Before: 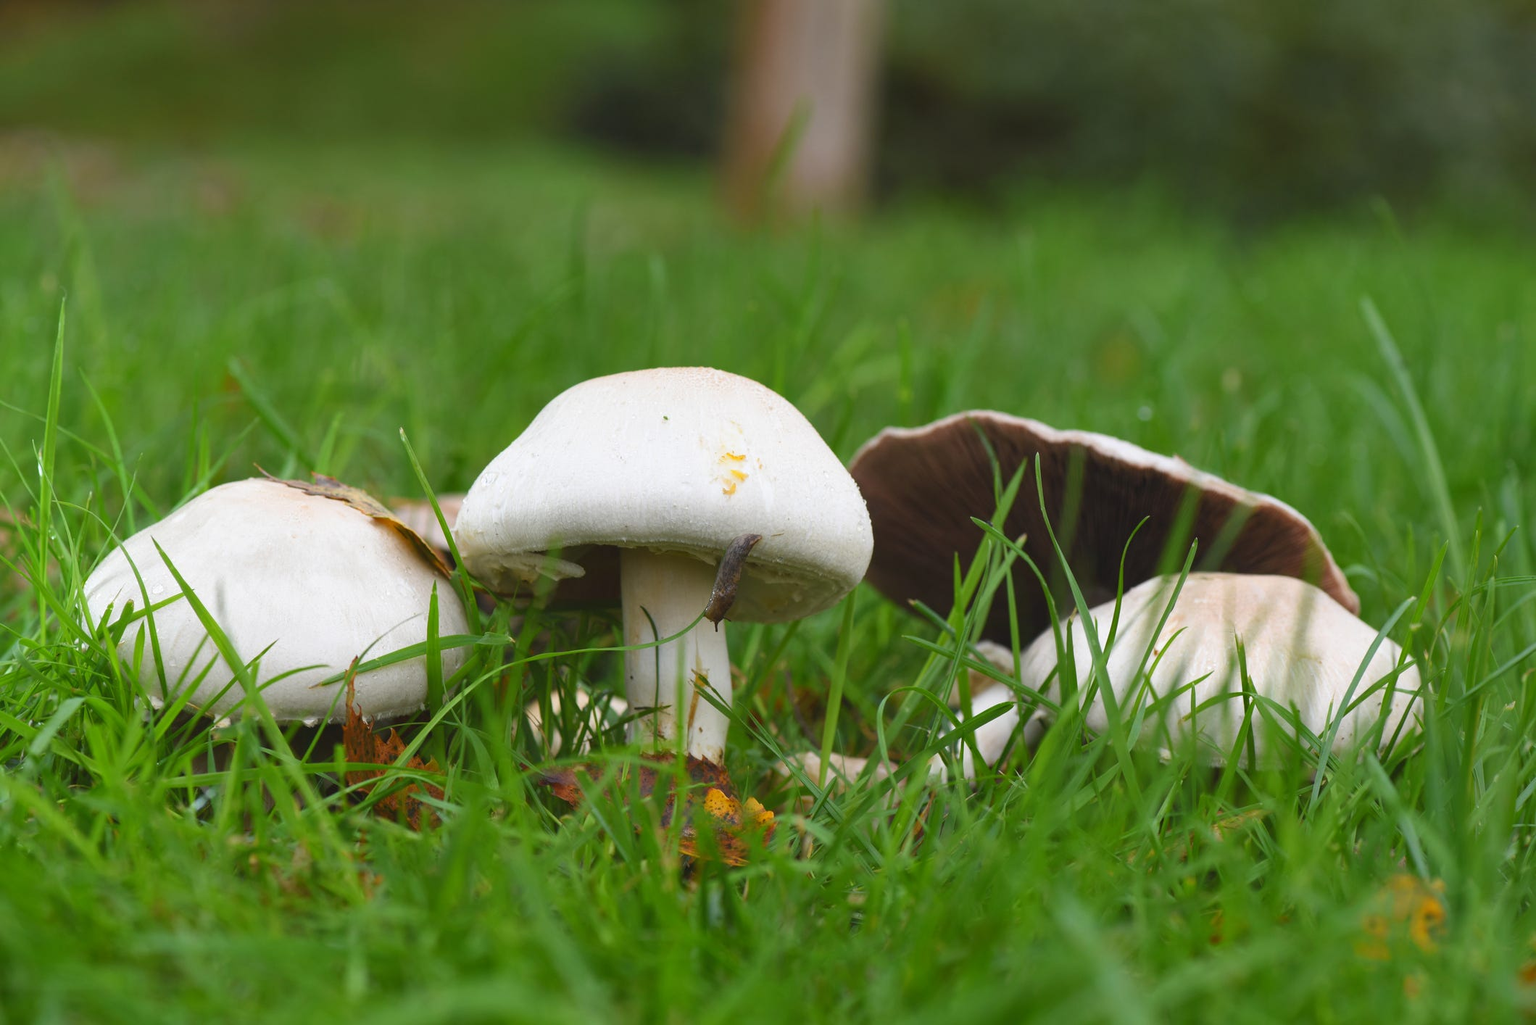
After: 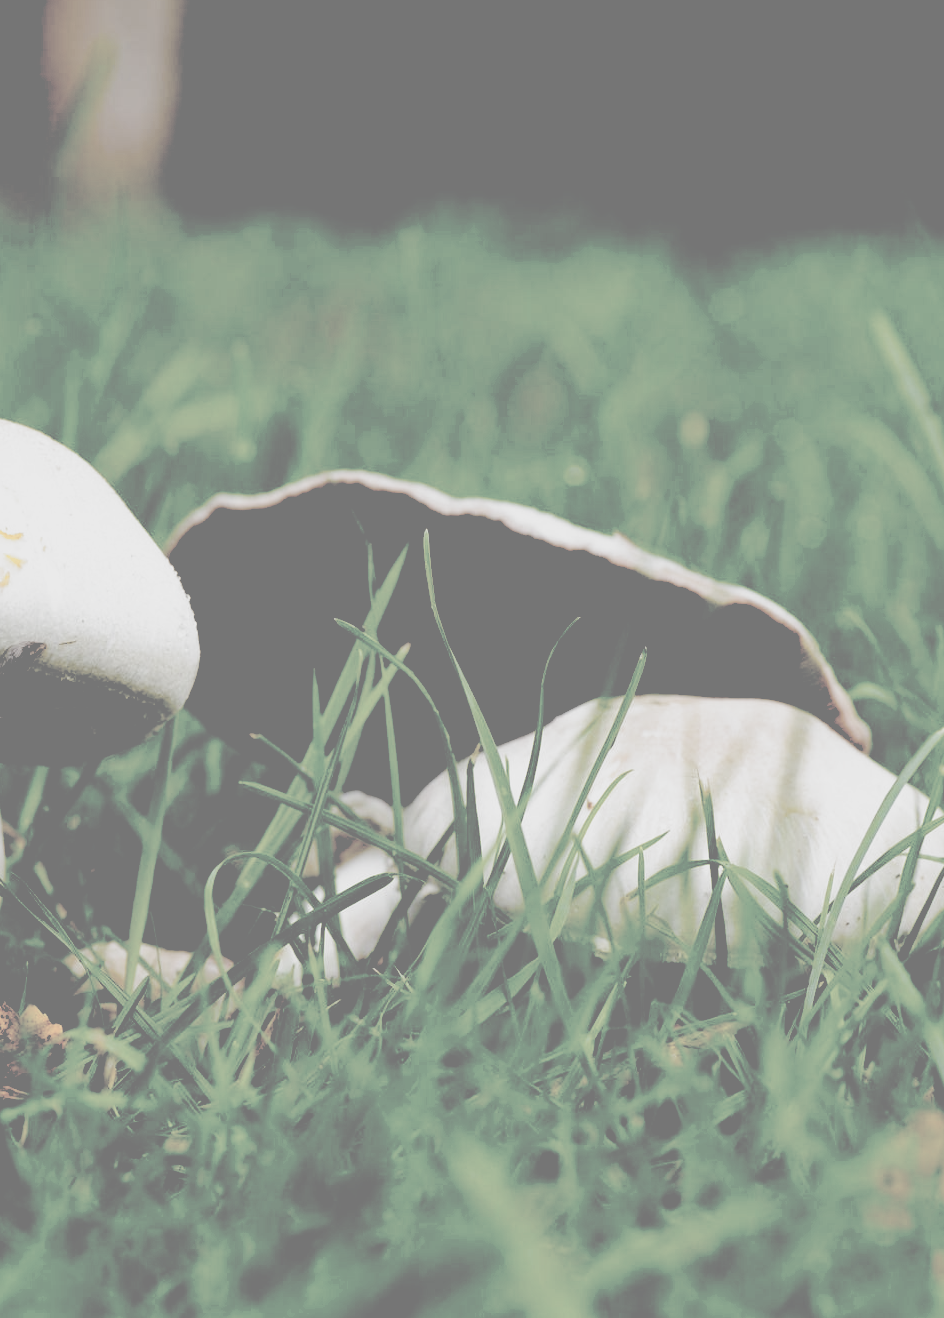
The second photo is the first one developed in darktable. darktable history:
filmic rgb: black relative exposure -7.96 EV, white relative exposure 2.37 EV, hardness 6.56, preserve chrominance no, color science v5 (2021)
exposure: black level correction 0.098, exposure -0.085 EV, compensate exposure bias true, compensate highlight preservation false
crop: left 47.459%, top 6.784%, right 7.972%
haze removal: compatibility mode true, adaptive false
contrast brightness saturation: contrast -0.337, brightness 0.747, saturation -0.79
